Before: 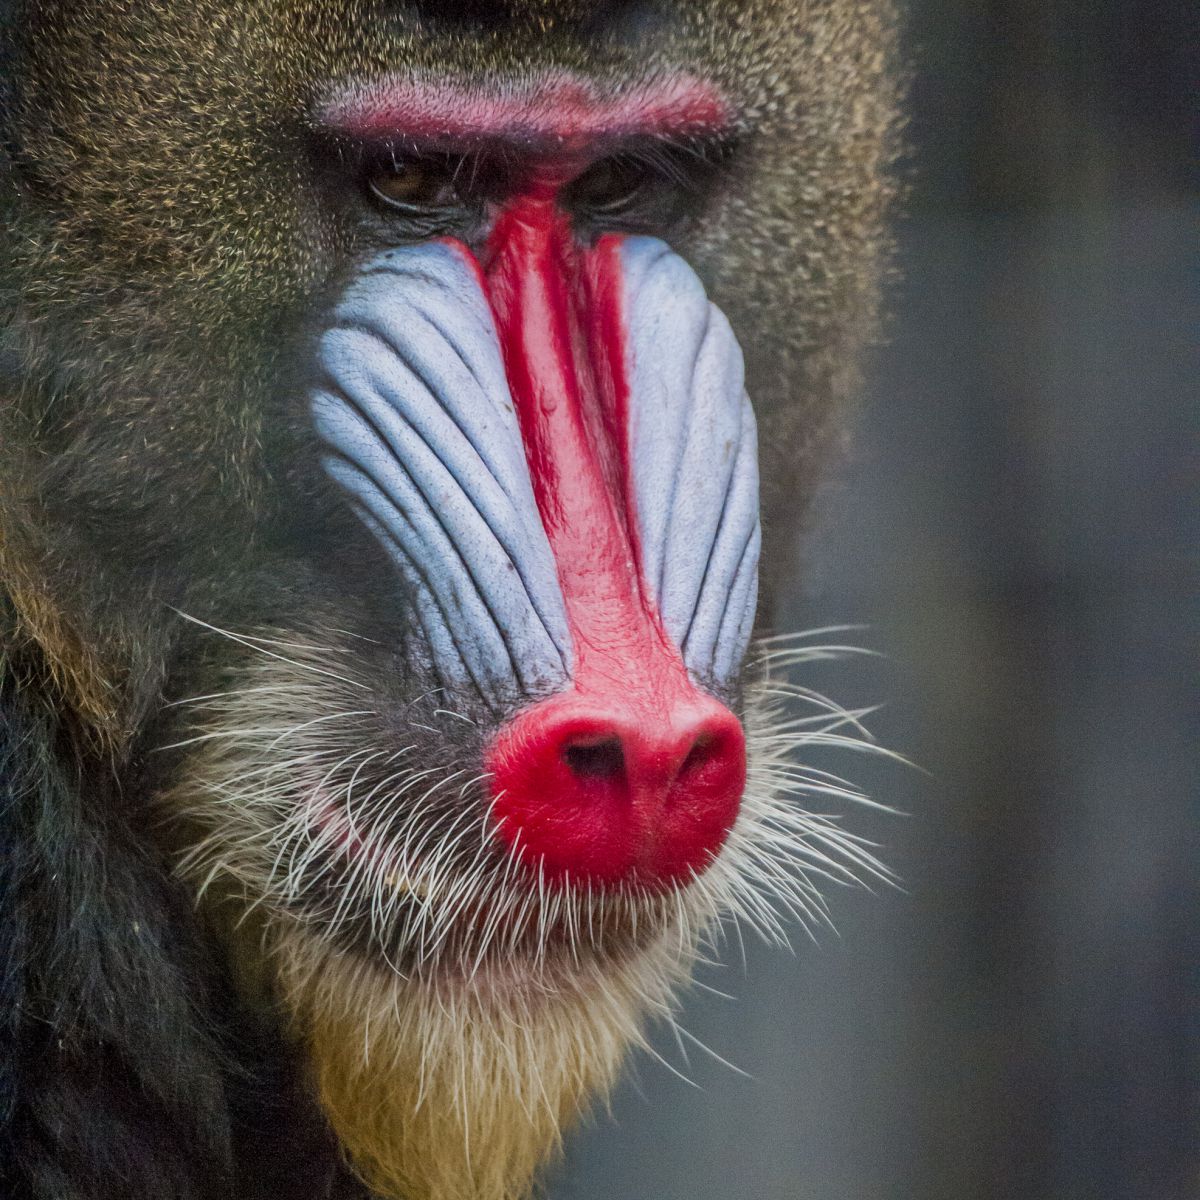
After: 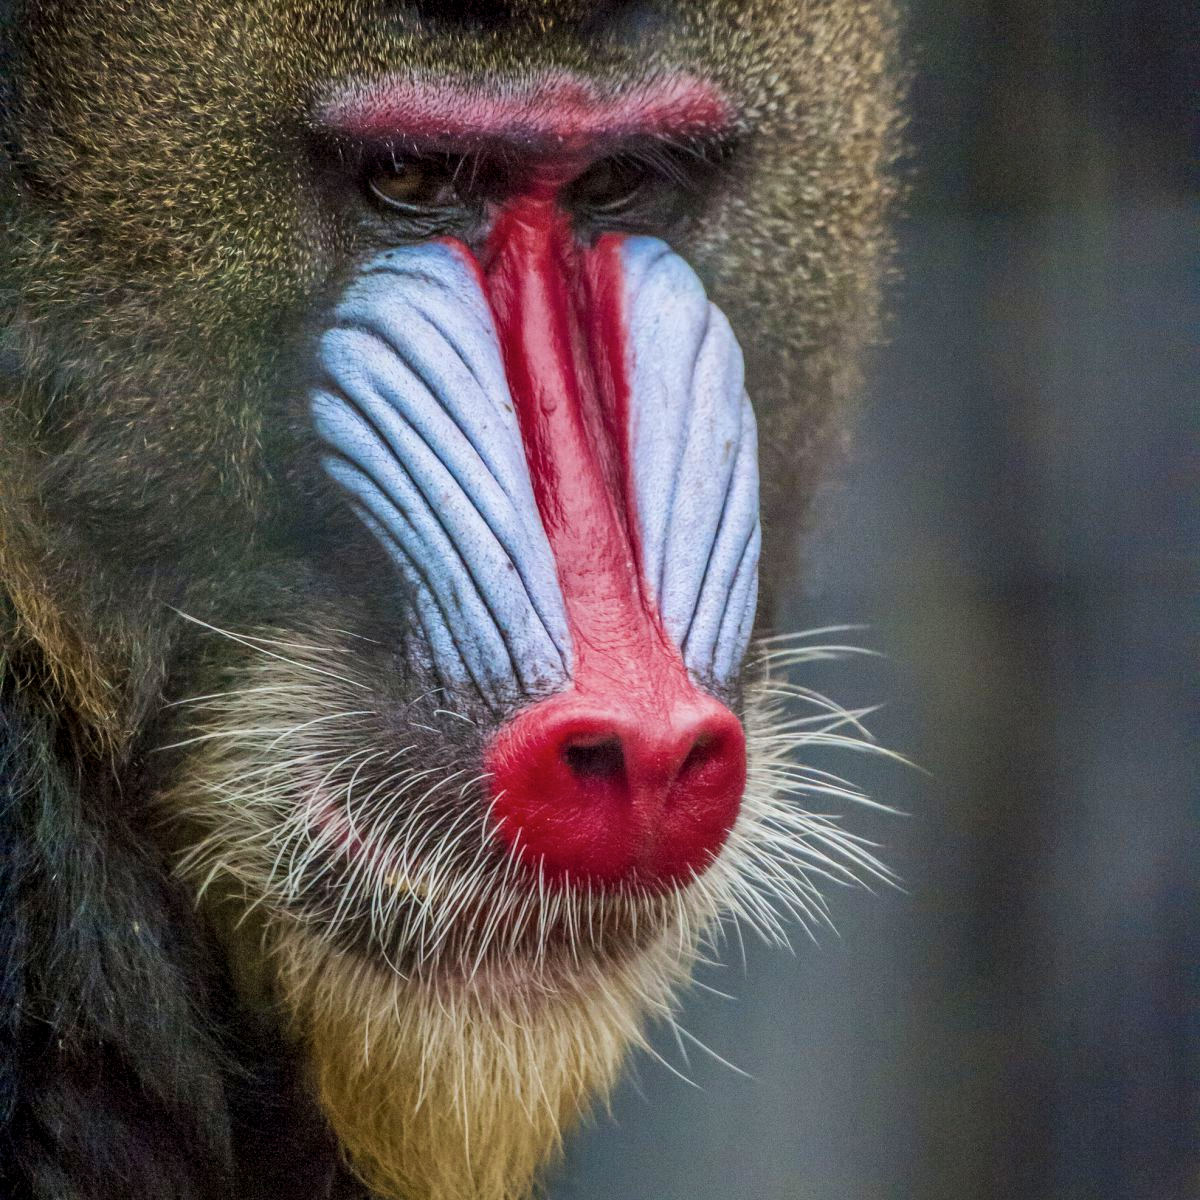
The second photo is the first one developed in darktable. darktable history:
local contrast: on, module defaults
color zones: curves: ch0 [(0.068, 0.464) (0.25, 0.5) (0.48, 0.508) (0.75, 0.536) (0.886, 0.476) (0.967, 0.456)]; ch1 [(0.066, 0.456) (0.25, 0.5) (0.616, 0.508) (0.746, 0.56) (0.934, 0.444)]
velvia: on, module defaults
